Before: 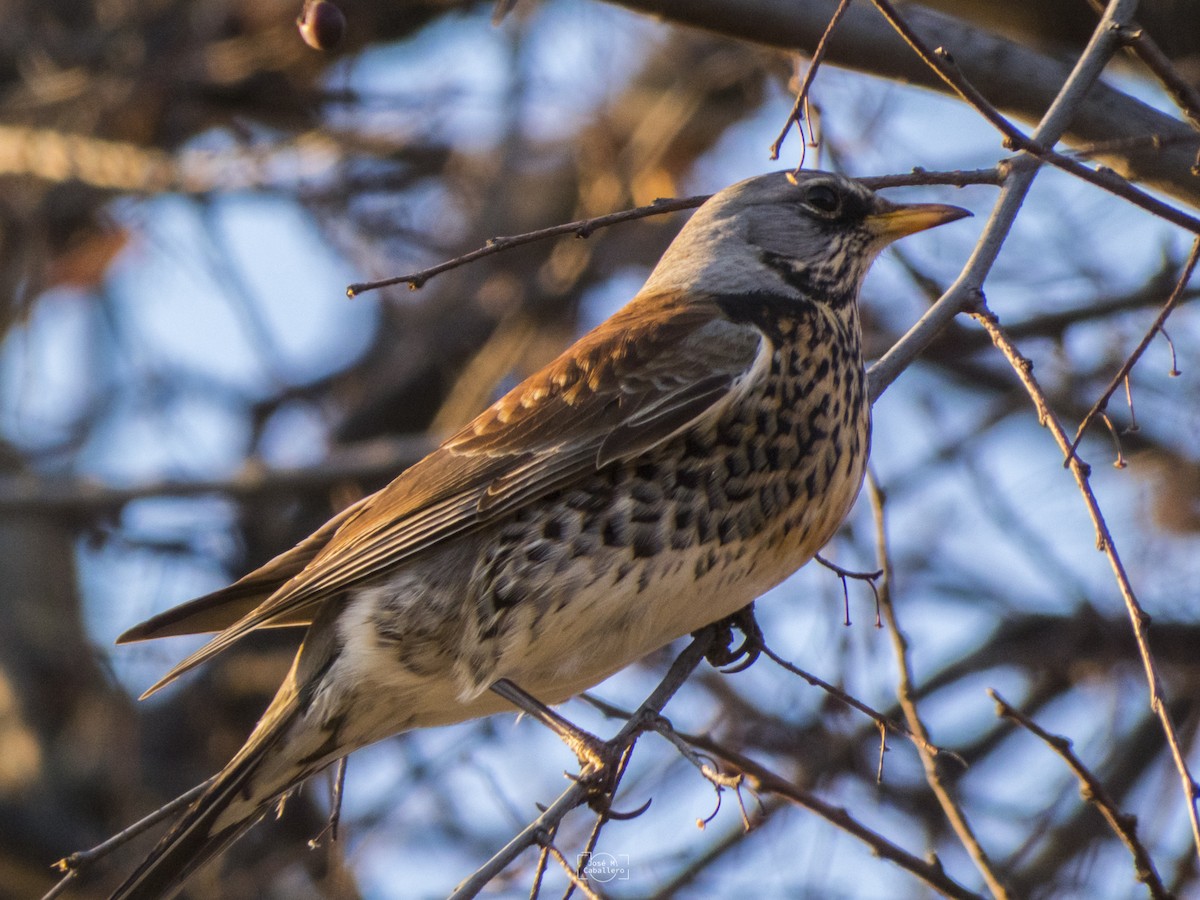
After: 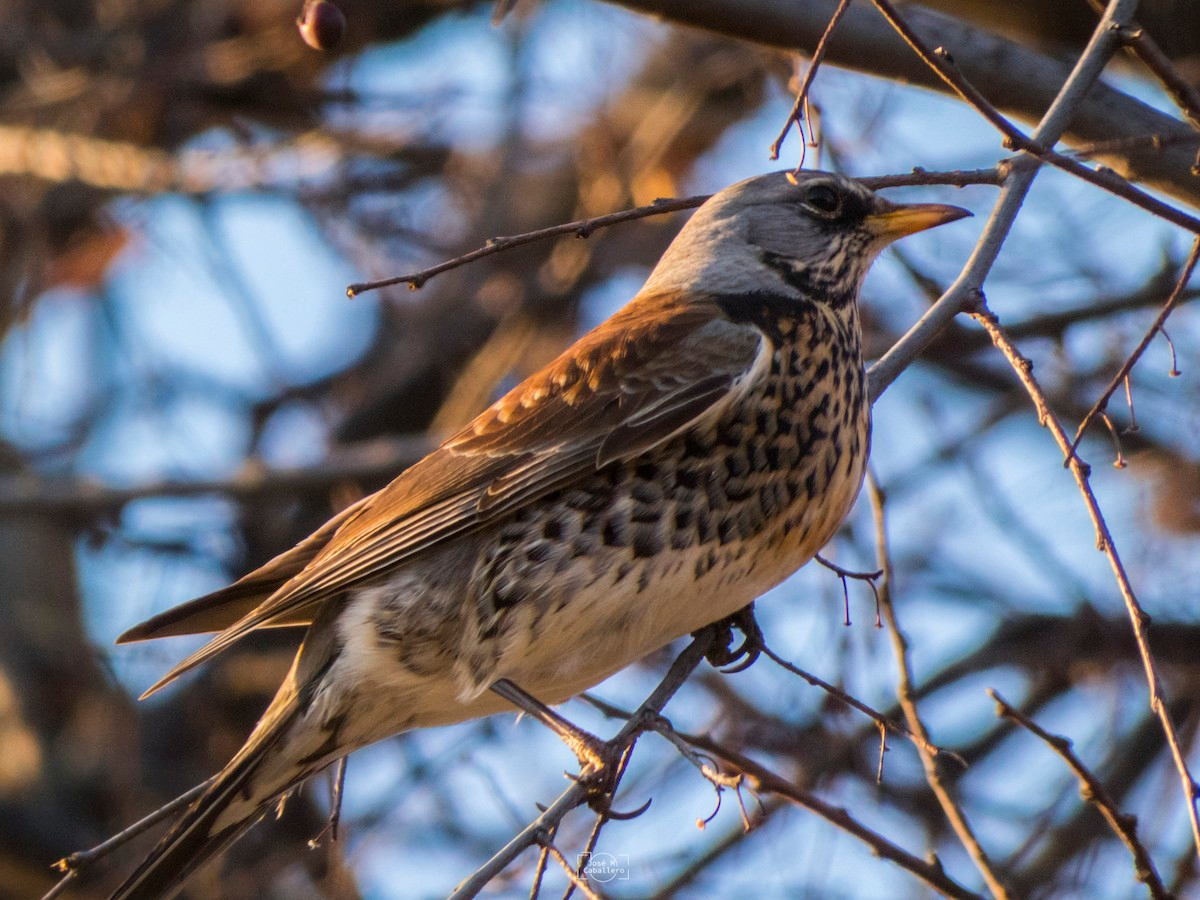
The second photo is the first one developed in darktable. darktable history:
shadows and highlights: shadows -24.27, highlights 49.63, soften with gaussian
